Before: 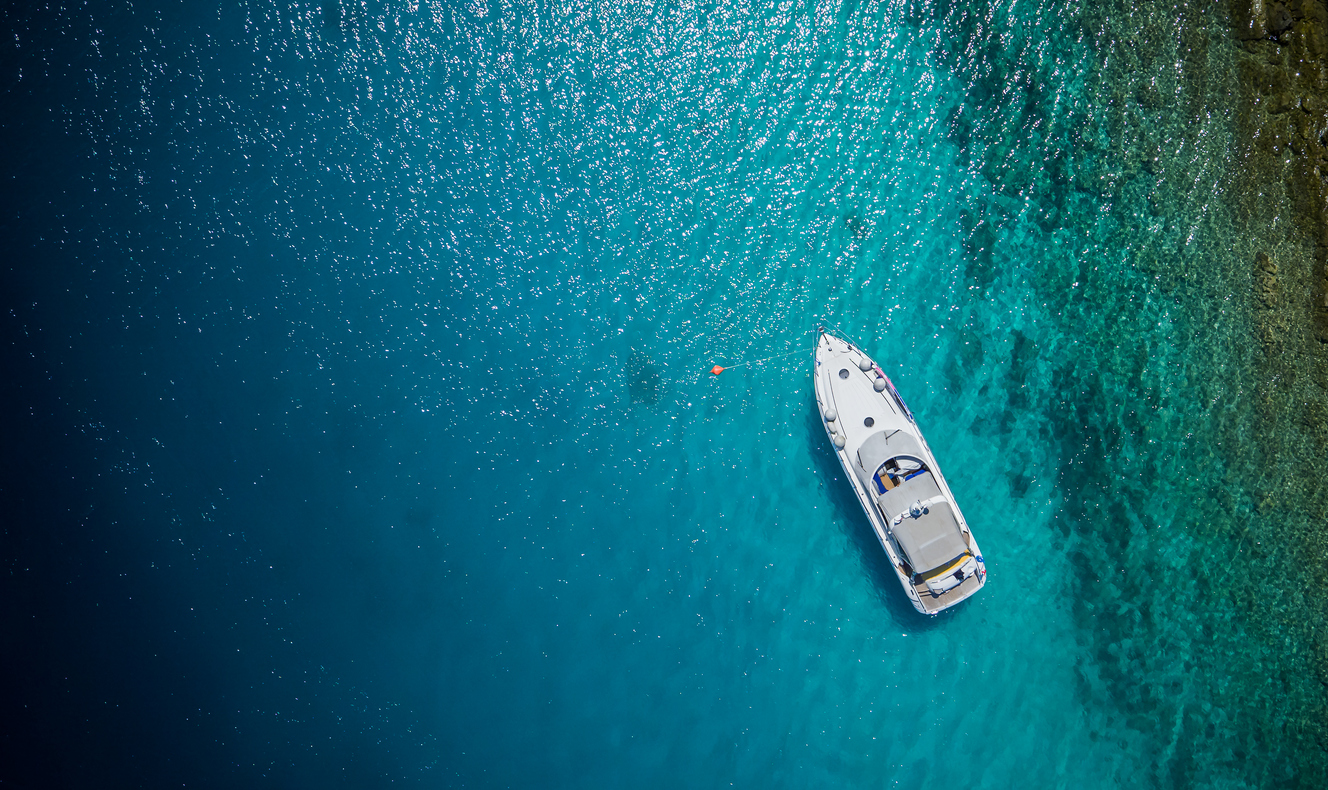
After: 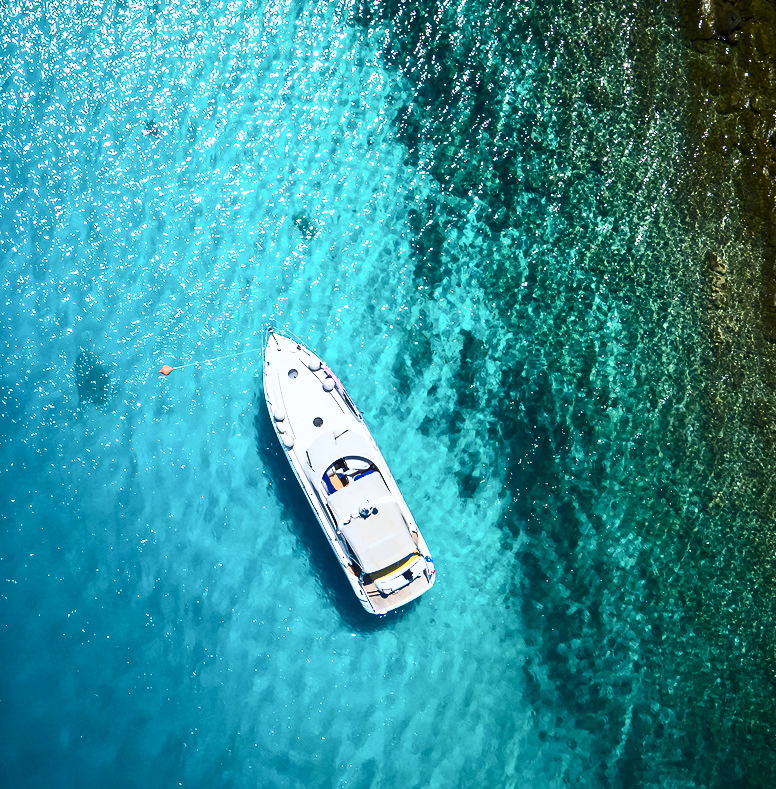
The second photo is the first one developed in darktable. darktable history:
contrast brightness saturation: contrast 0.623, brightness 0.328, saturation 0.14
crop: left 41.561%
